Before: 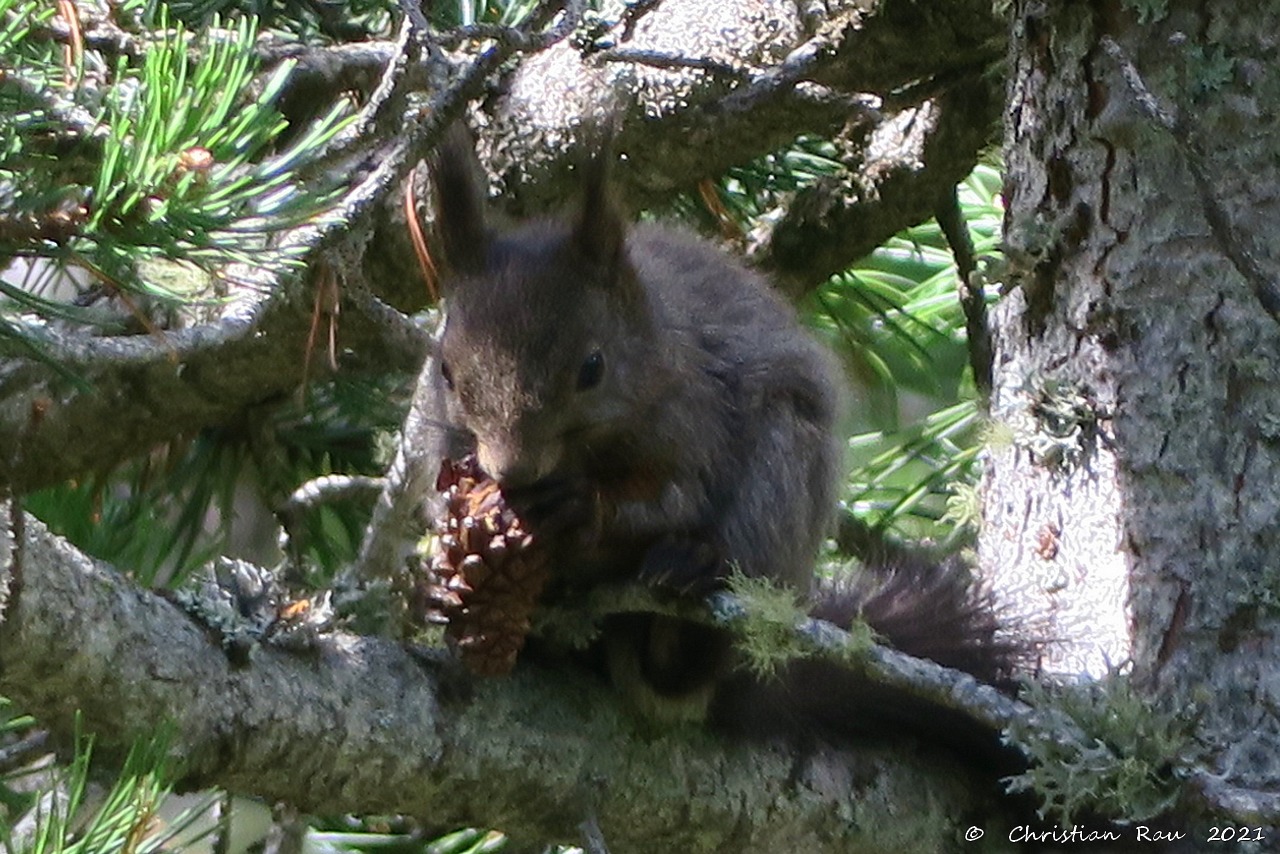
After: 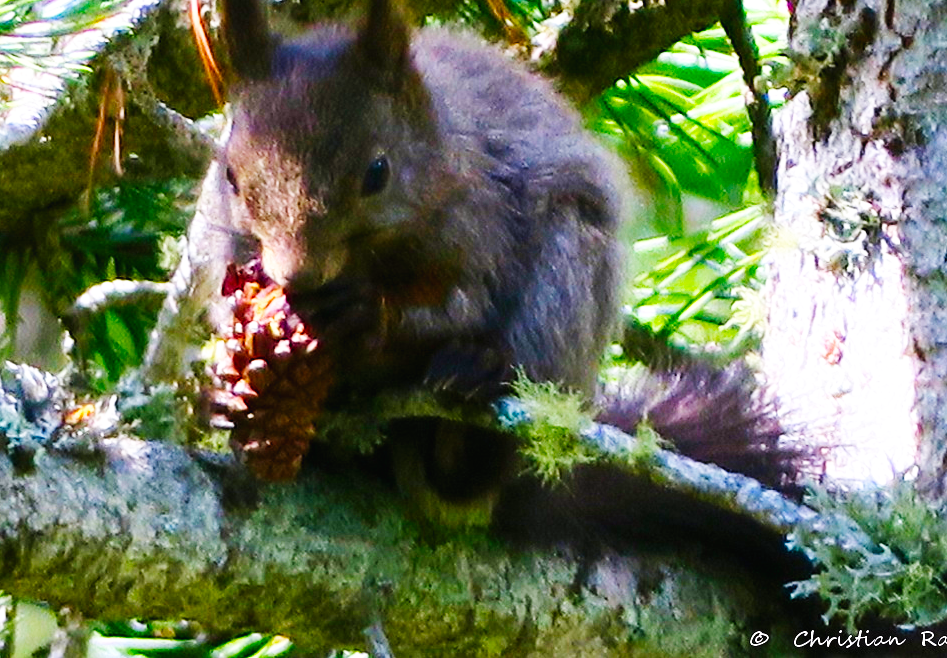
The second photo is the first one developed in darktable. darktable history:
color balance rgb: linear chroma grading › global chroma 23.15%, perceptual saturation grading › global saturation 28.7%, perceptual saturation grading › mid-tones 12.04%, perceptual saturation grading › shadows 10.19%, global vibrance 22.22%
base curve: curves: ch0 [(0, 0.003) (0.001, 0.002) (0.006, 0.004) (0.02, 0.022) (0.048, 0.086) (0.094, 0.234) (0.162, 0.431) (0.258, 0.629) (0.385, 0.8) (0.548, 0.918) (0.751, 0.988) (1, 1)], preserve colors none
crop: left 16.871%, top 22.857%, right 9.116%
white balance: red 1.009, blue 1.027
